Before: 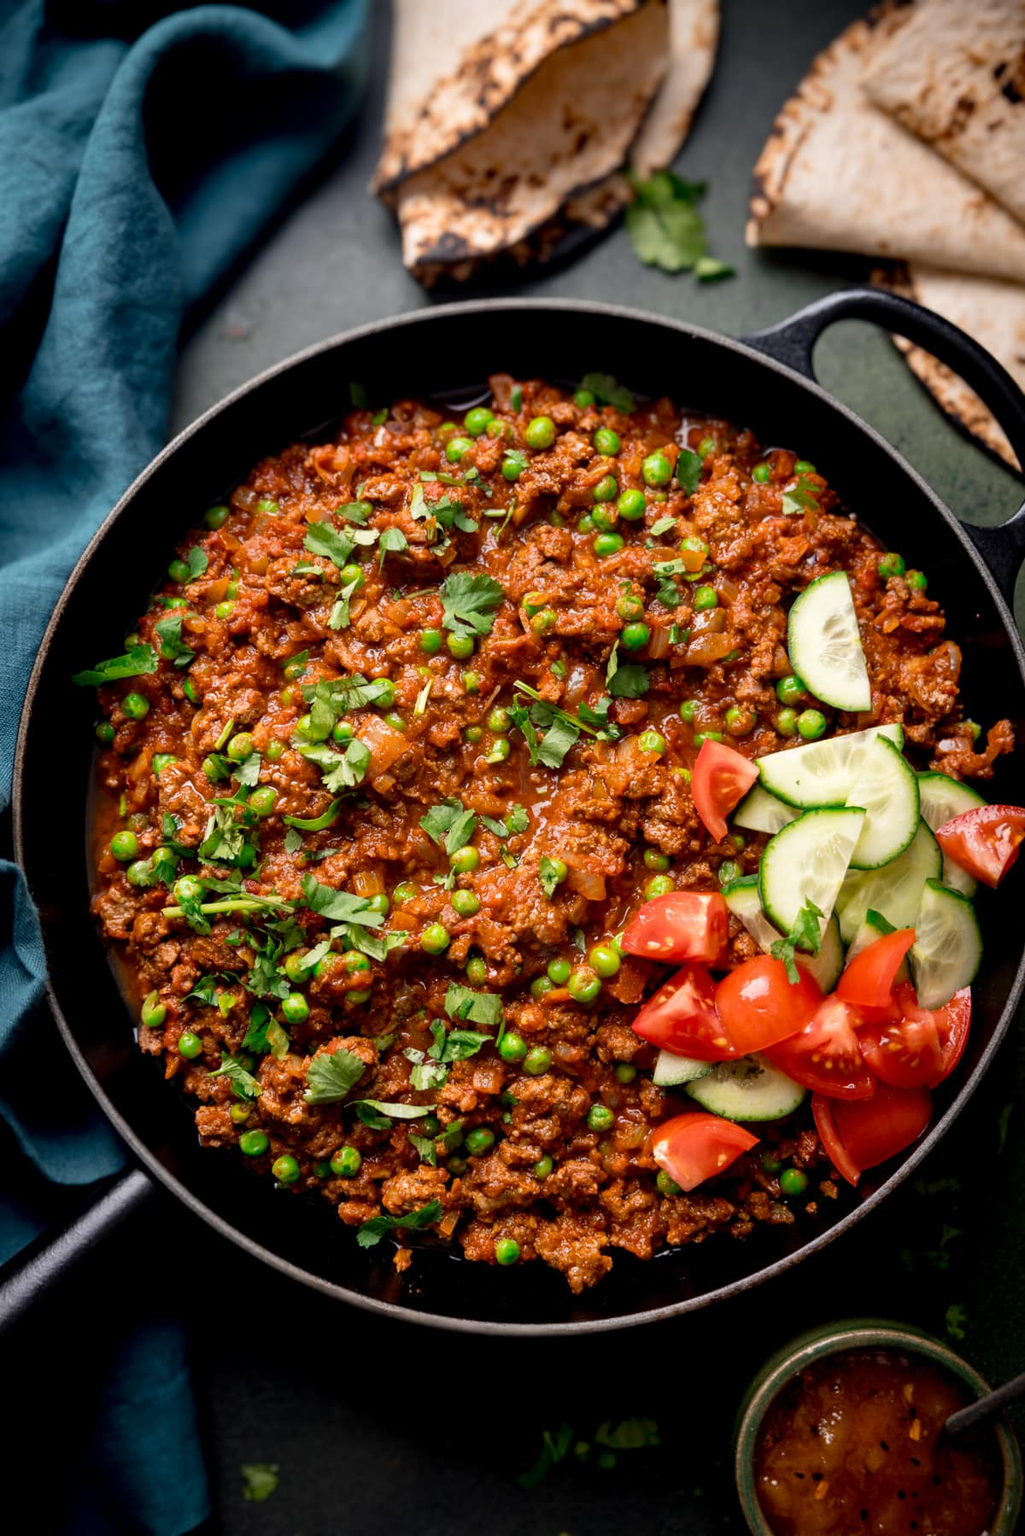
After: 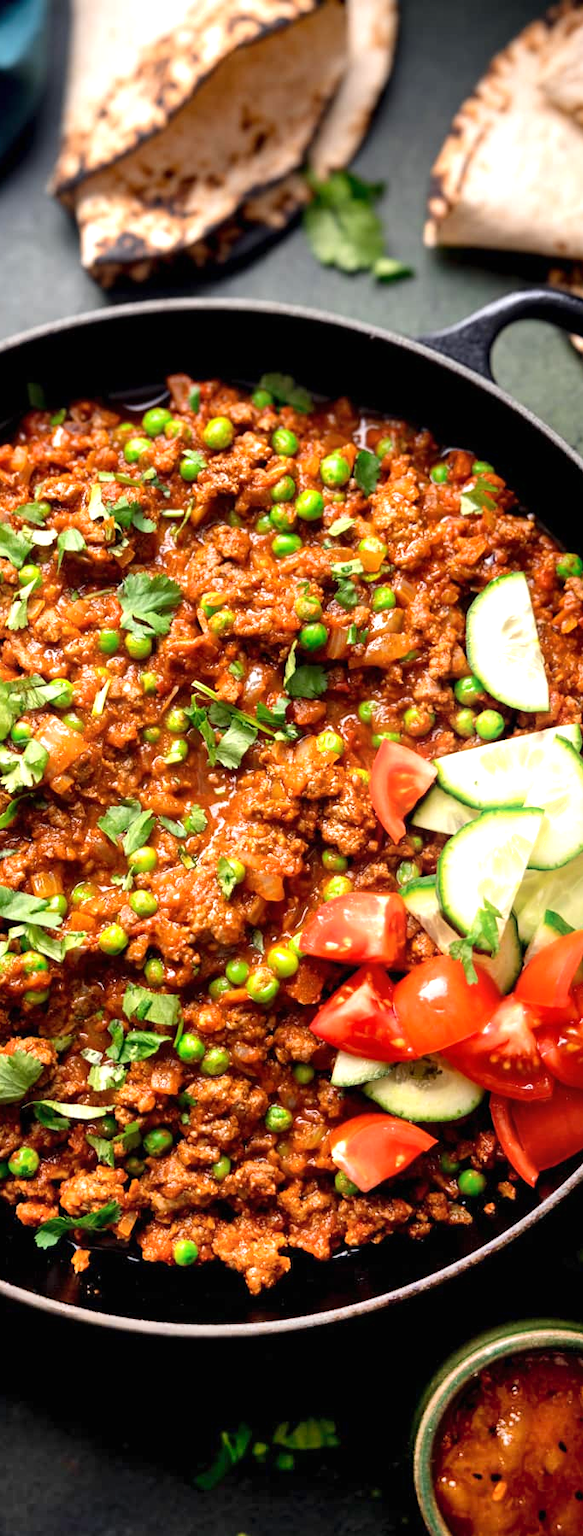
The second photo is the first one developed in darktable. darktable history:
crop: left 31.438%, top 0.02%, right 11.624%
shadows and highlights: highlights 69.58, soften with gaussian
exposure: black level correction 0, exposure 0.703 EV, compensate exposure bias true, compensate highlight preservation false
